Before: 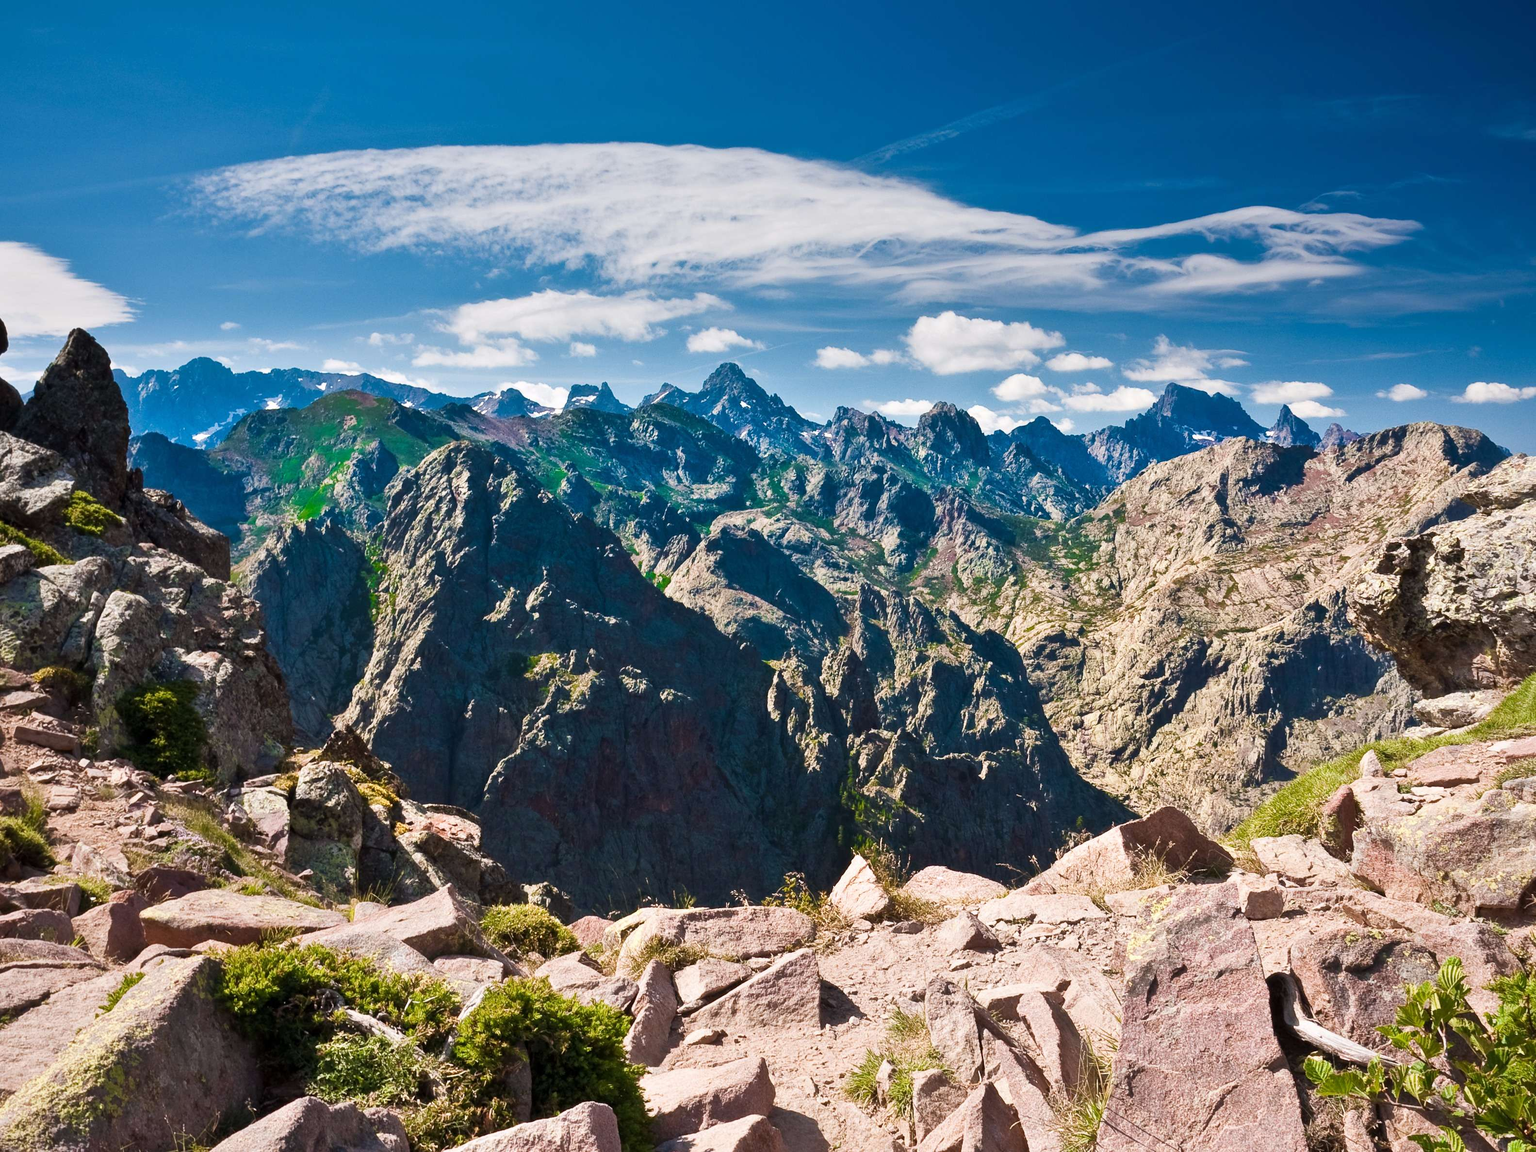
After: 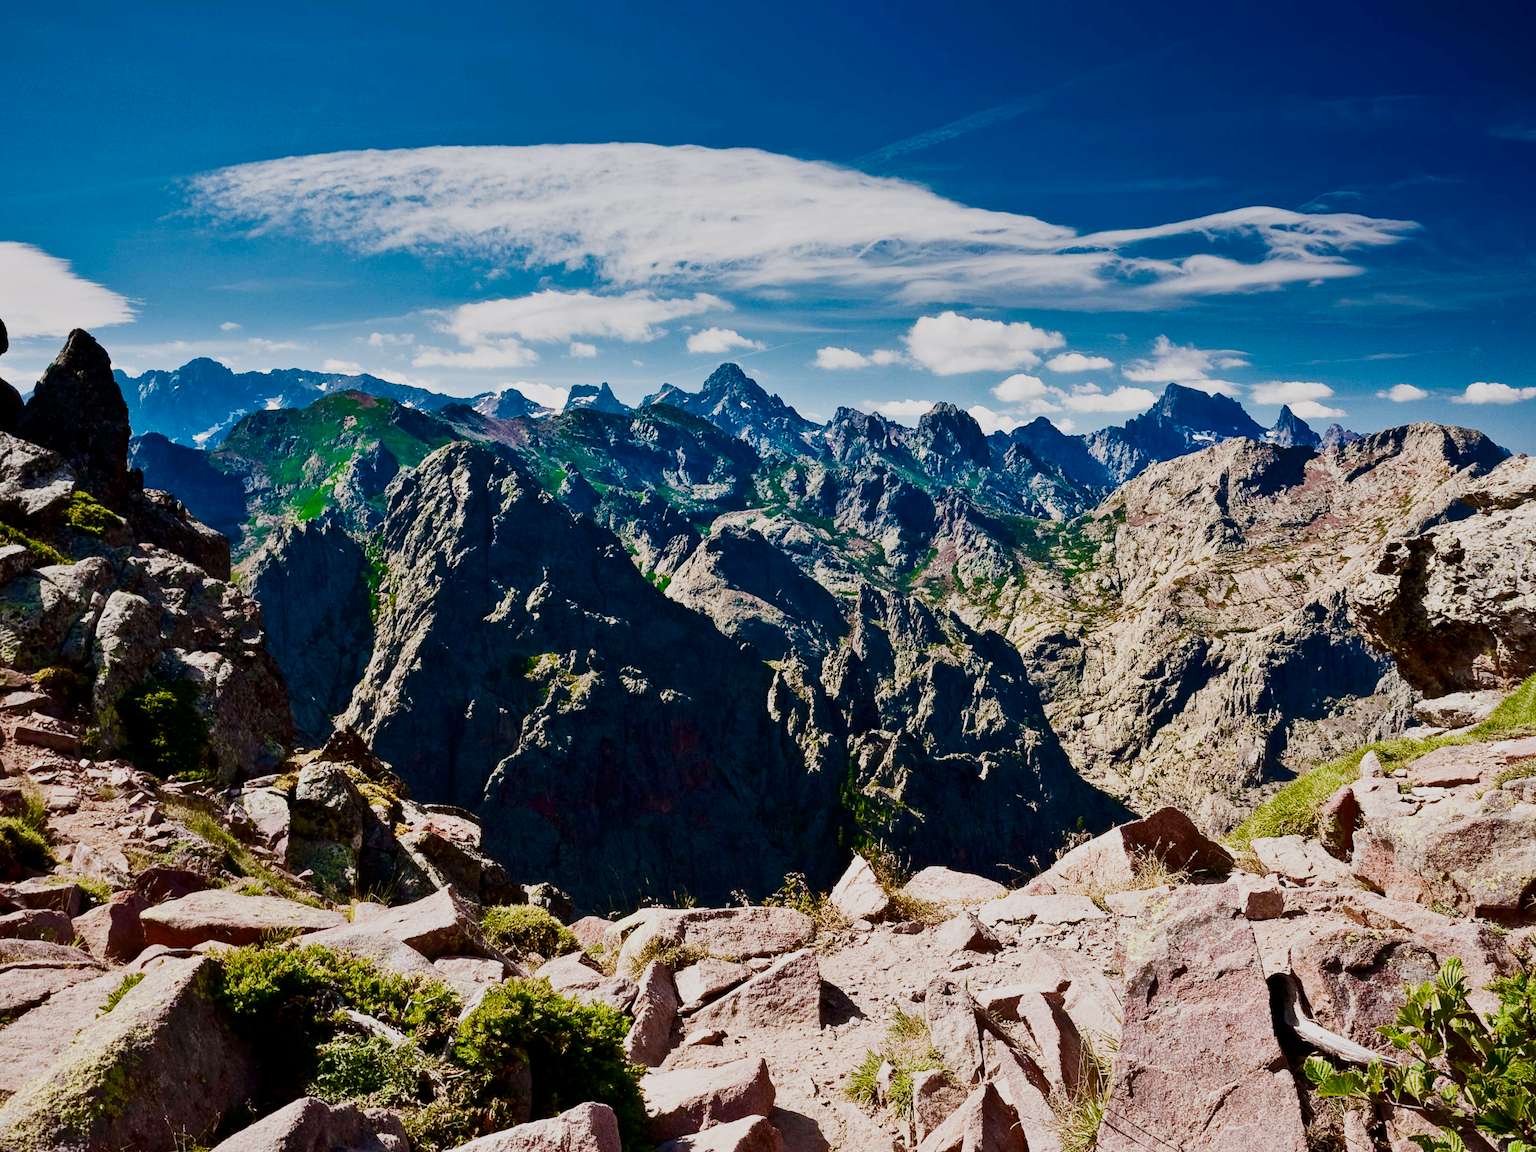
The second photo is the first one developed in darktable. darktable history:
filmic rgb: black relative exposure -7.65 EV, white relative exposure 4.56 EV, hardness 3.61, preserve chrominance no, color science v5 (2021)
contrast brightness saturation: contrast 0.208, brightness -0.108, saturation 0.214
